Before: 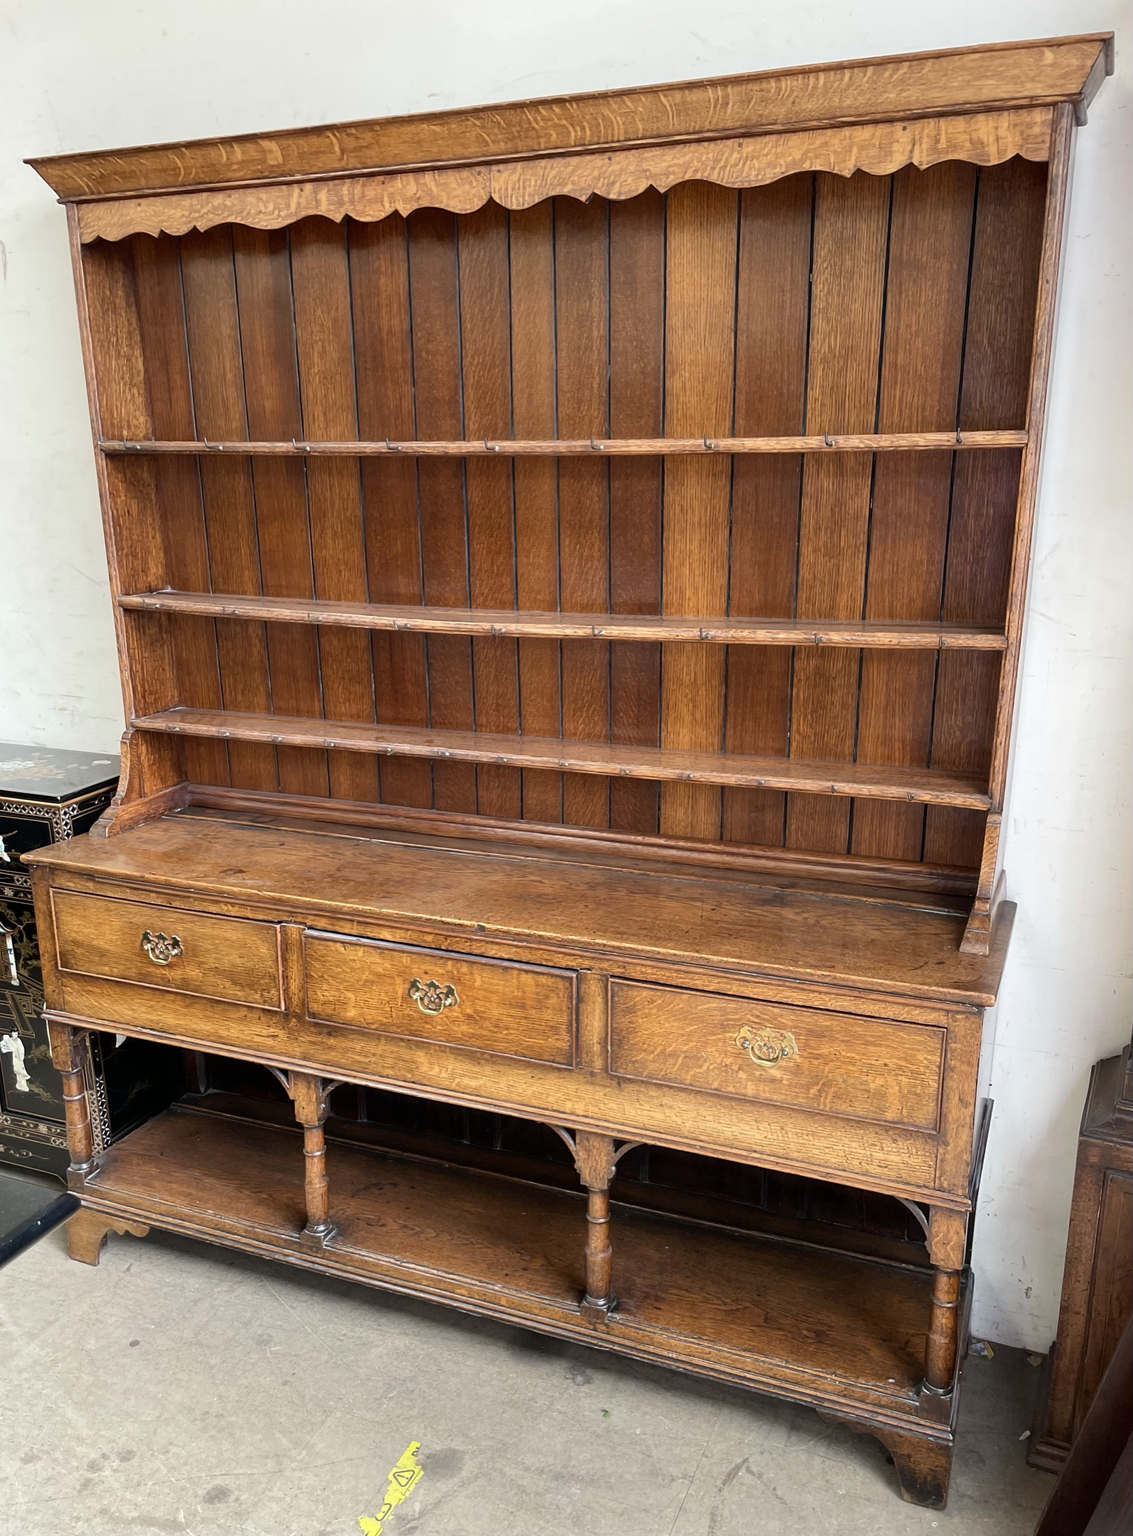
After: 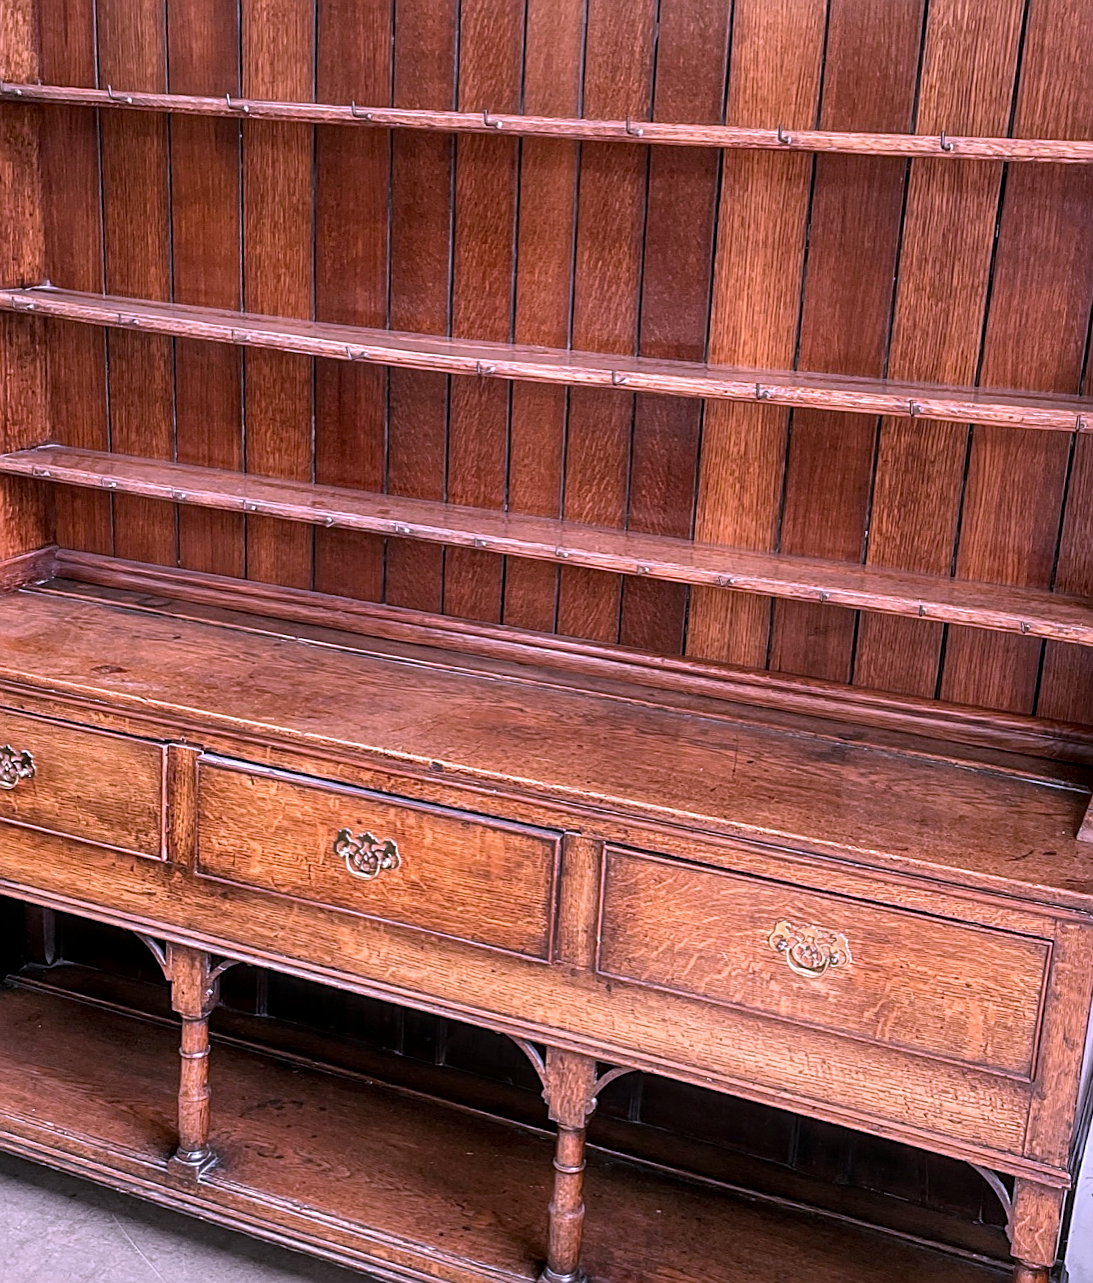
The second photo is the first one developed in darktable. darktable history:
local contrast: detail 130%
crop and rotate: angle -3.68°, left 9.76%, top 20.628%, right 12.308%, bottom 11.907%
sharpen: amount 0.575
color correction: highlights a* 15.08, highlights b* -25.7
